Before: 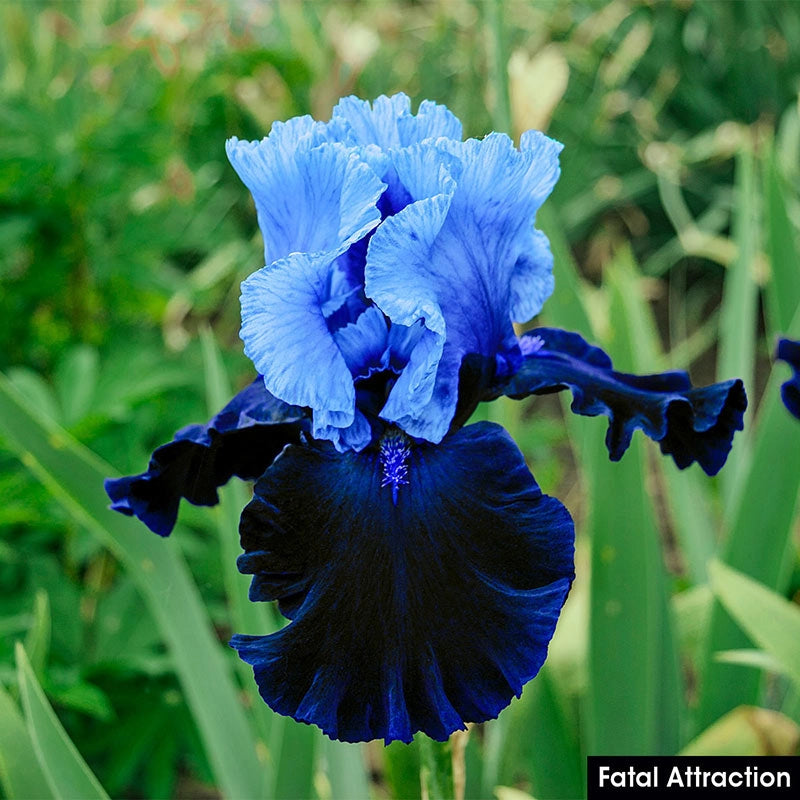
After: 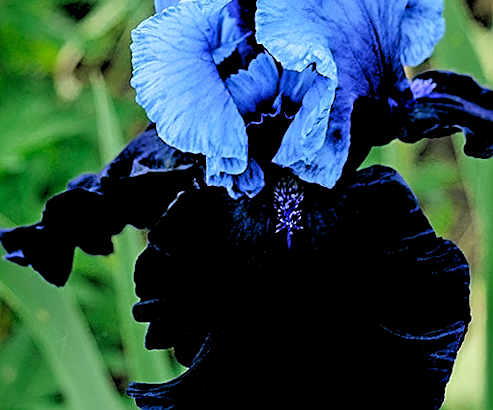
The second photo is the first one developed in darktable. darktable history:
rotate and perspective: rotation -1°, crop left 0.011, crop right 0.989, crop top 0.025, crop bottom 0.975
crop: left 13.312%, top 31.28%, right 24.627%, bottom 15.582%
sharpen: on, module defaults
rgb levels: levels [[0.029, 0.461, 0.922], [0, 0.5, 1], [0, 0.5, 1]]
